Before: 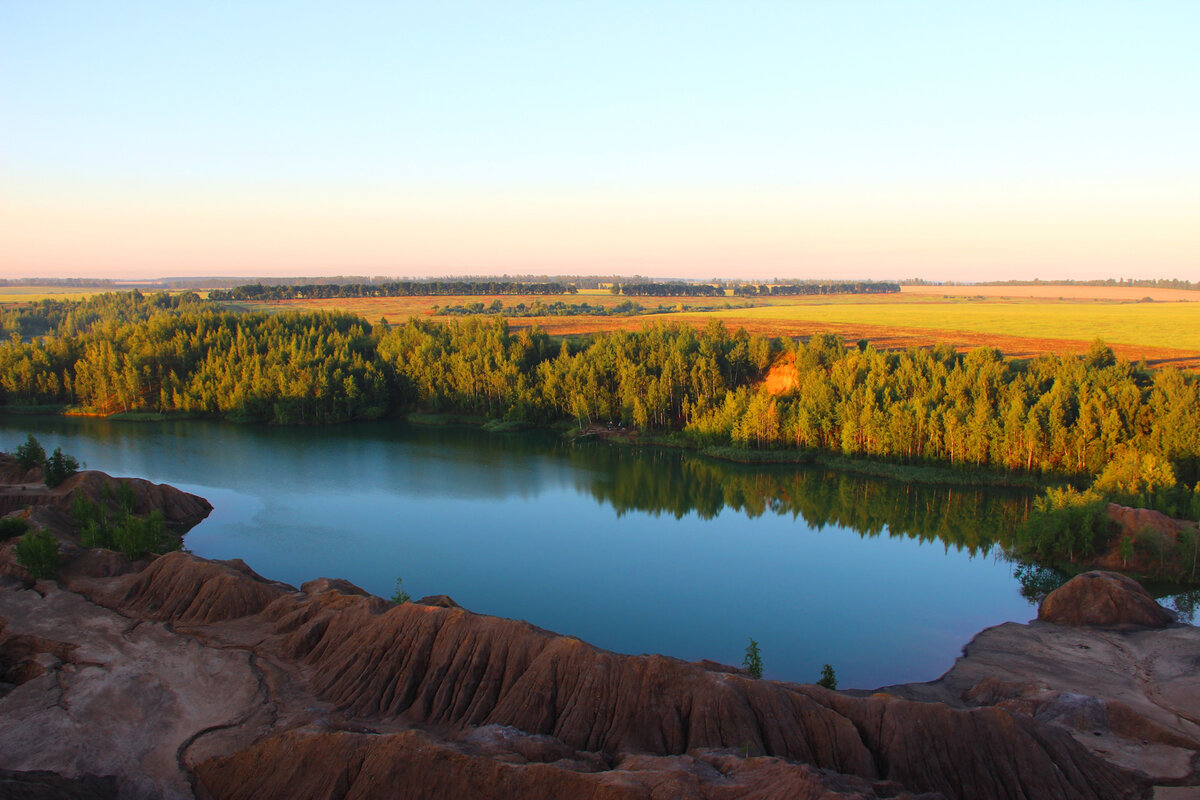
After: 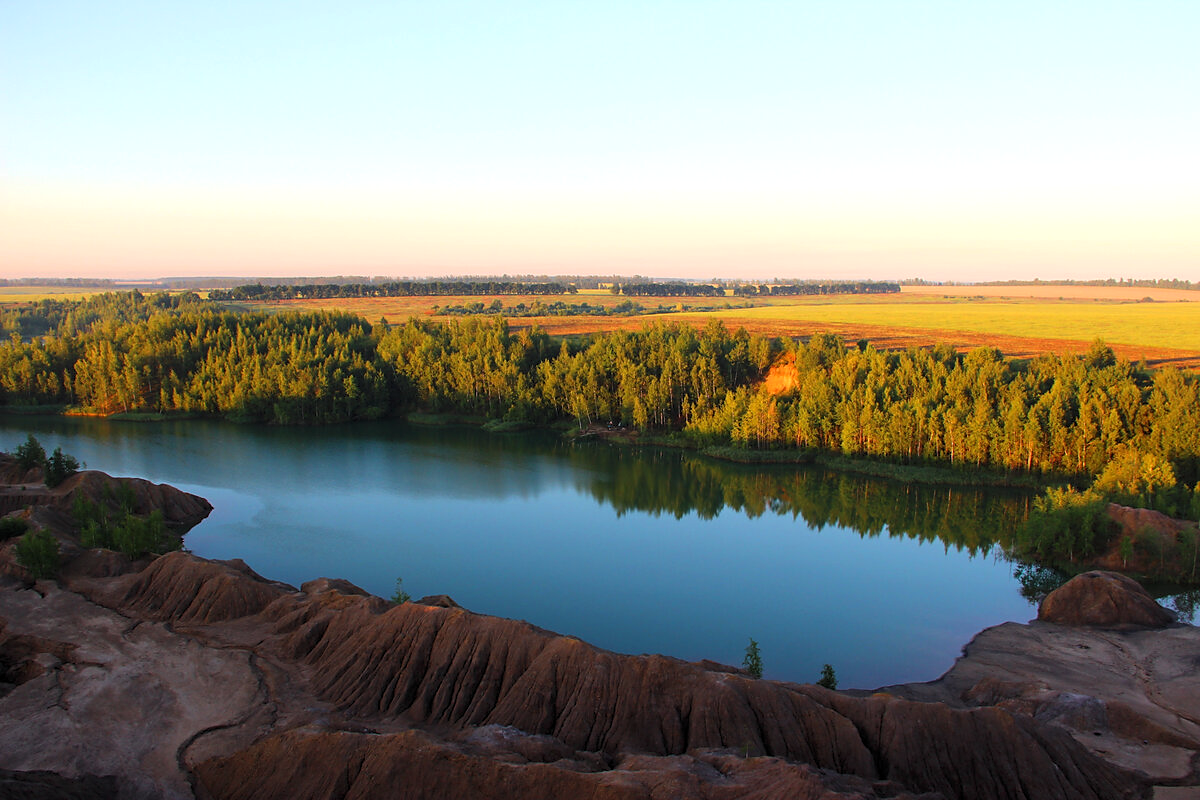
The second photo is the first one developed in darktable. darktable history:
sharpen: radius 1.574, amount 0.376, threshold 1.67
levels: gray 59.35%, levels [0.031, 0.5, 0.969]
